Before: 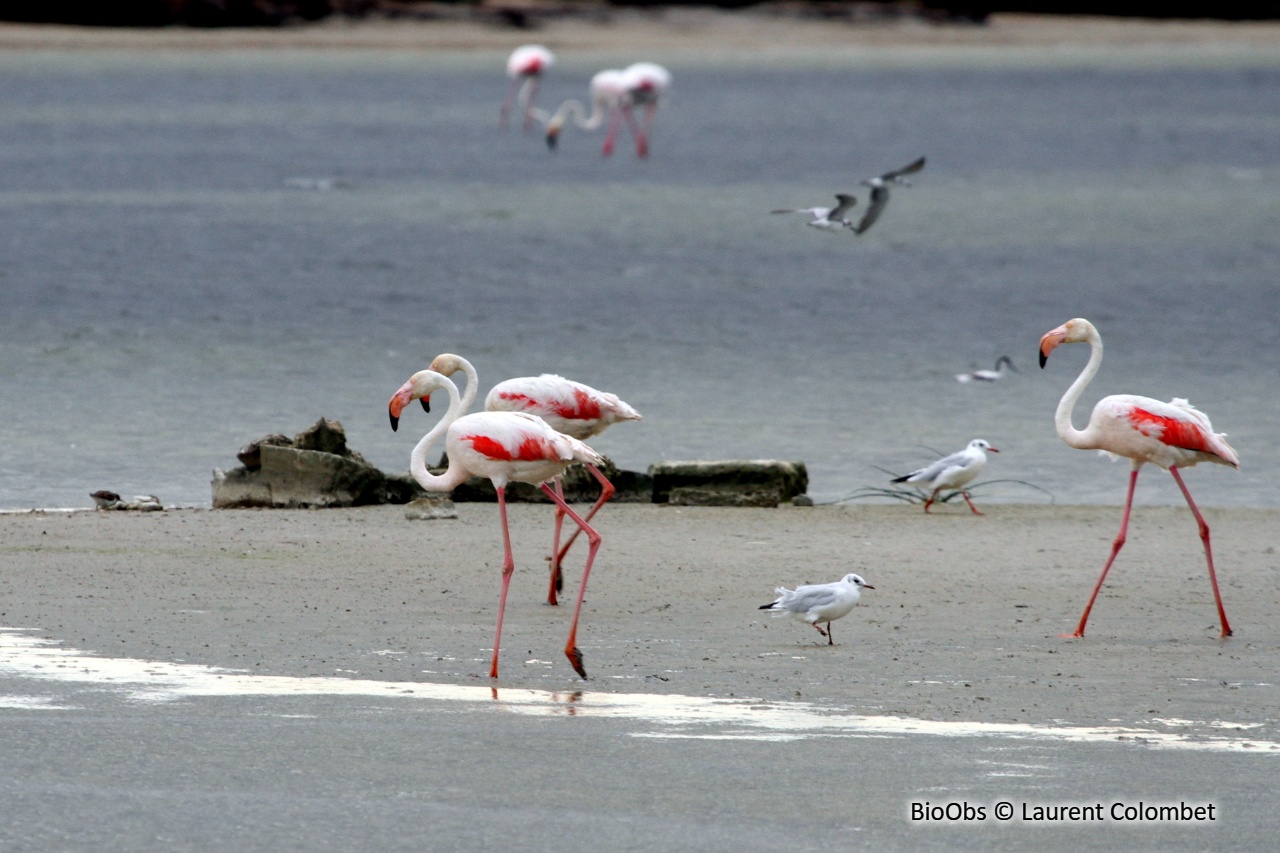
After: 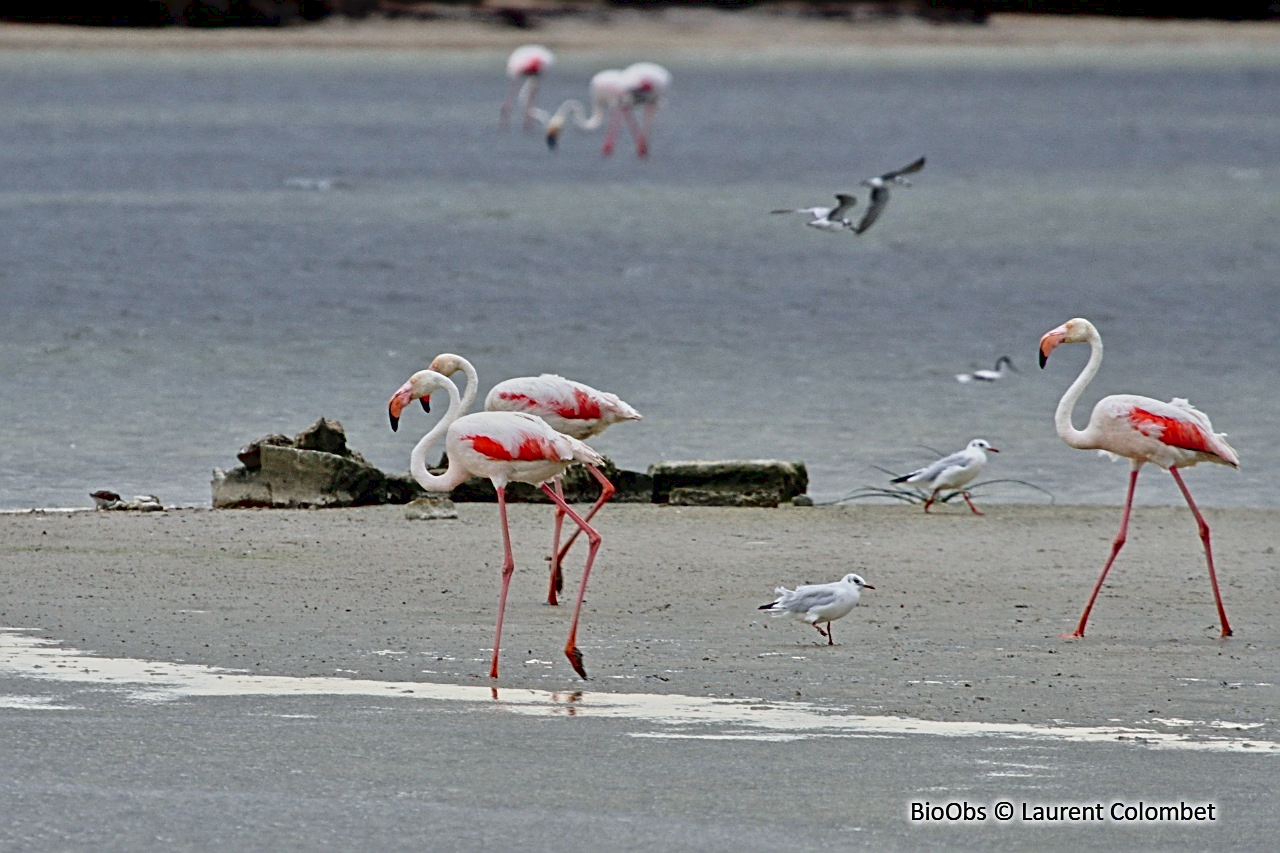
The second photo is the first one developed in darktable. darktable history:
contrast brightness saturation: contrast 0.1, brightness 0.02, saturation 0.02
sharpen: radius 2.676, amount 0.669
tone equalizer: -8 EV -0.002 EV, -7 EV 0.005 EV, -6 EV -0.008 EV, -5 EV 0.007 EV, -4 EV -0.042 EV, -3 EV -0.233 EV, -2 EV -0.662 EV, -1 EV -0.983 EV, +0 EV -0.969 EV, smoothing diameter 2%, edges refinement/feathering 20, mask exposure compensation -1.57 EV, filter diffusion 5
tone curve: curves: ch0 [(0, 0) (0.003, 0.049) (0.011, 0.051) (0.025, 0.055) (0.044, 0.065) (0.069, 0.081) (0.1, 0.11) (0.136, 0.15) (0.177, 0.195) (0.224, 0.242) (0.277, 0.308) (0.335, 0.375) (0.399, 0.436) (0.468, 0.5) (0.543, 0.574) (0.623, 0.665) (0.709, 0.761) (0.801, 0.851) (0.898, 0.933) (1, 1)], preserve colors none
